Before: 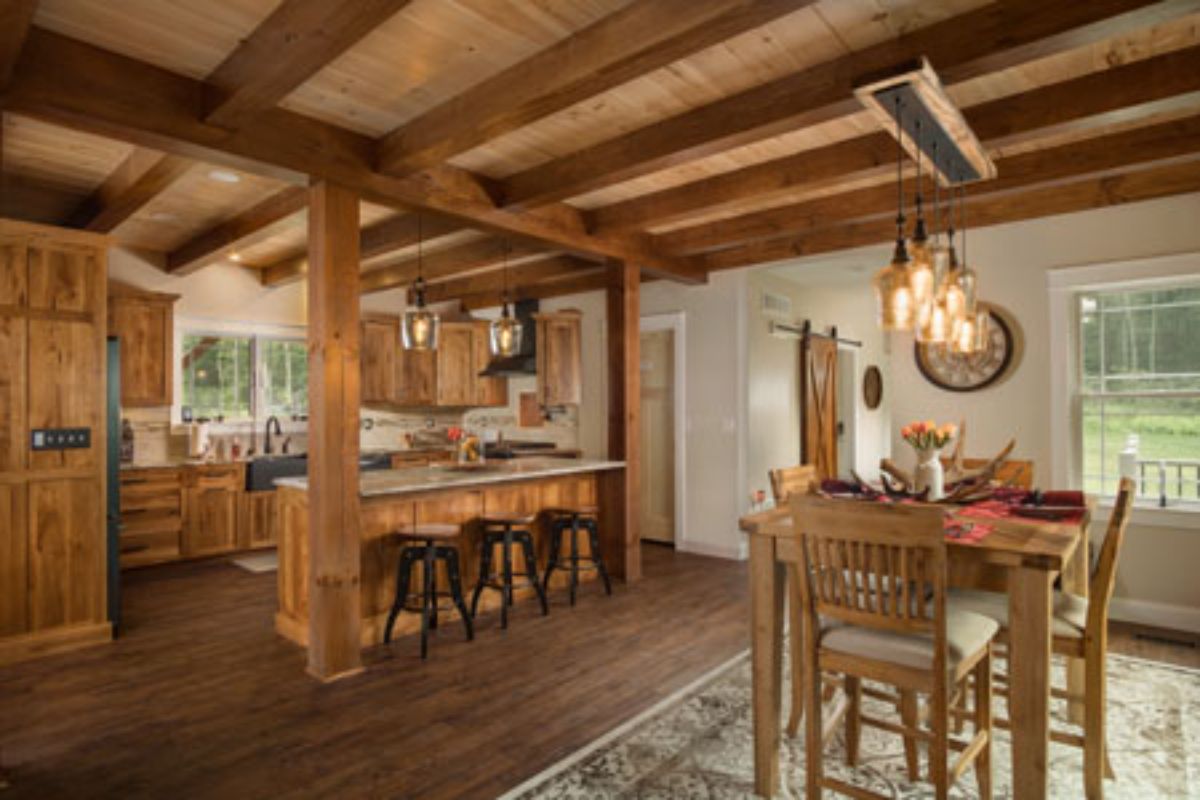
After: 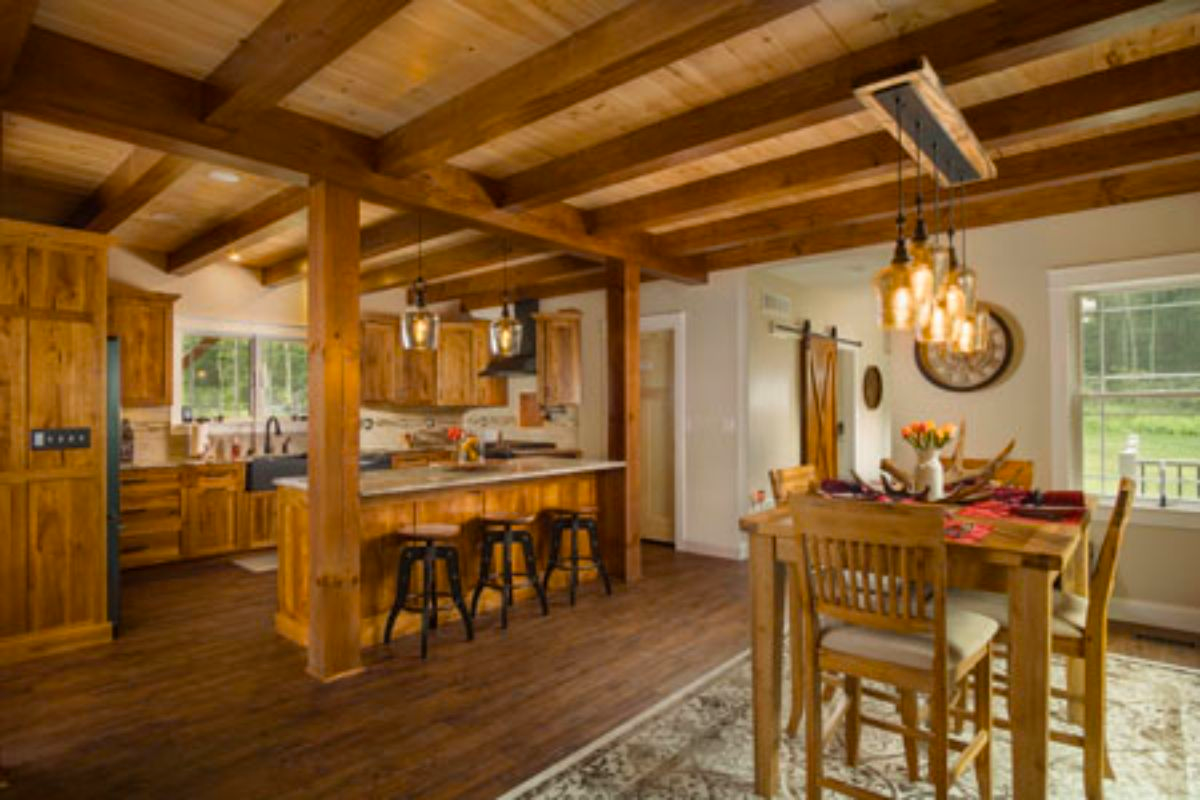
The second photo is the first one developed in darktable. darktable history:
color balance rgb: perceptual saturation grading › global saturation 29.988%, global vibrance 10.008%
